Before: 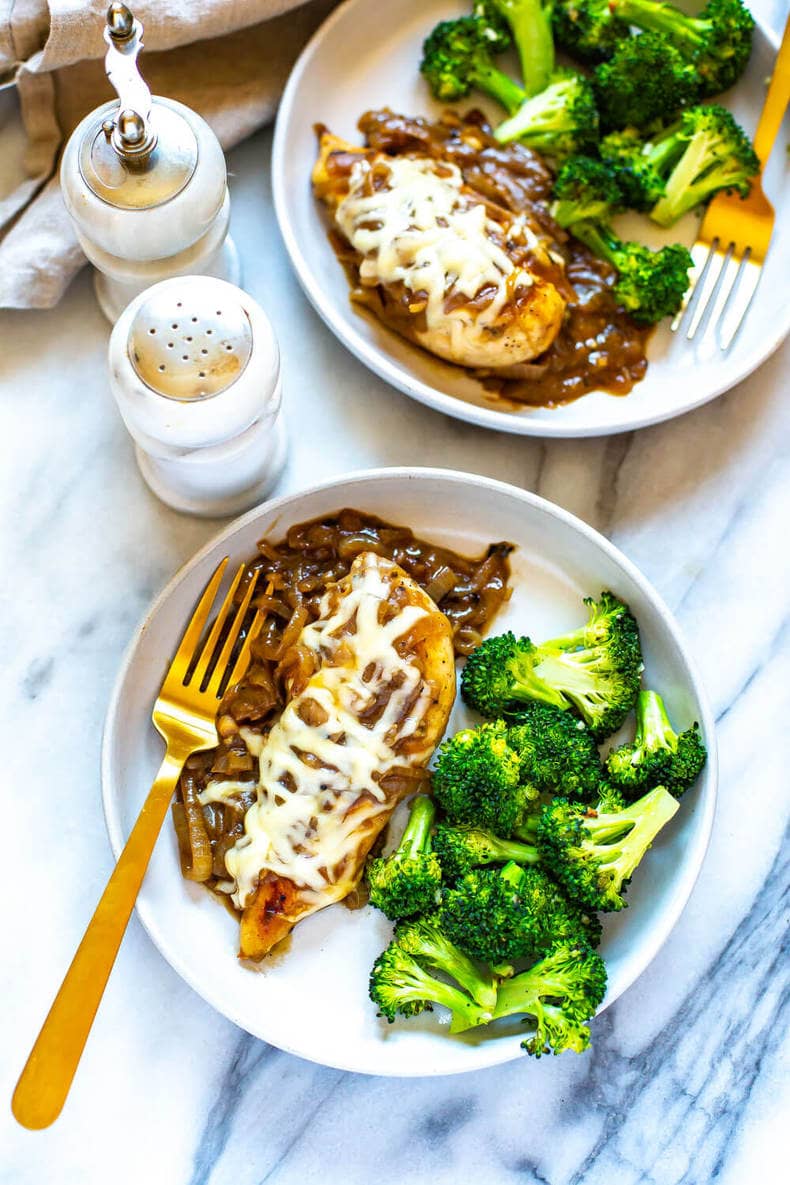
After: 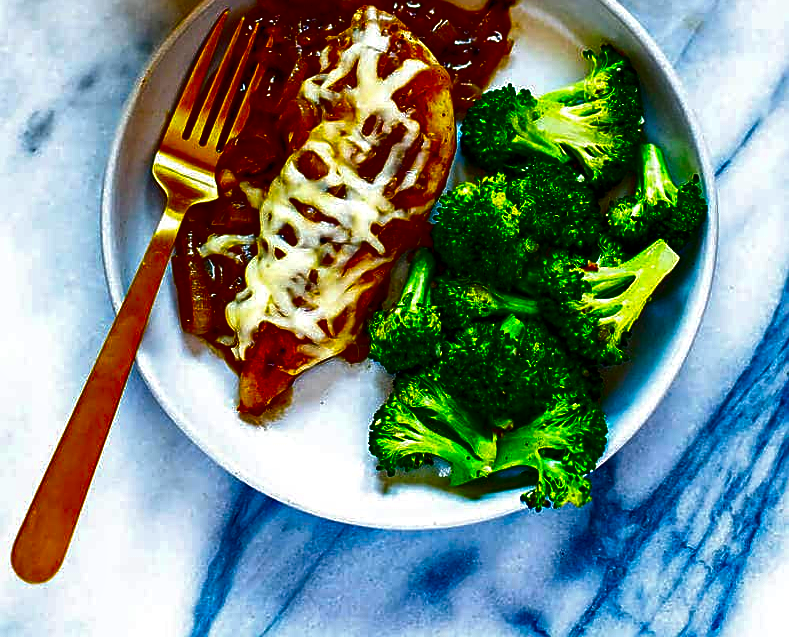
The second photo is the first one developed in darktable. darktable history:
contrast brightness saturation: brightness -1, saturation 1
crop and rotate: top 46.237%
sharpen: on, module defaults
local contrast: highlights 100%, shadows 100%, detail 120%, midtone range 0.2
